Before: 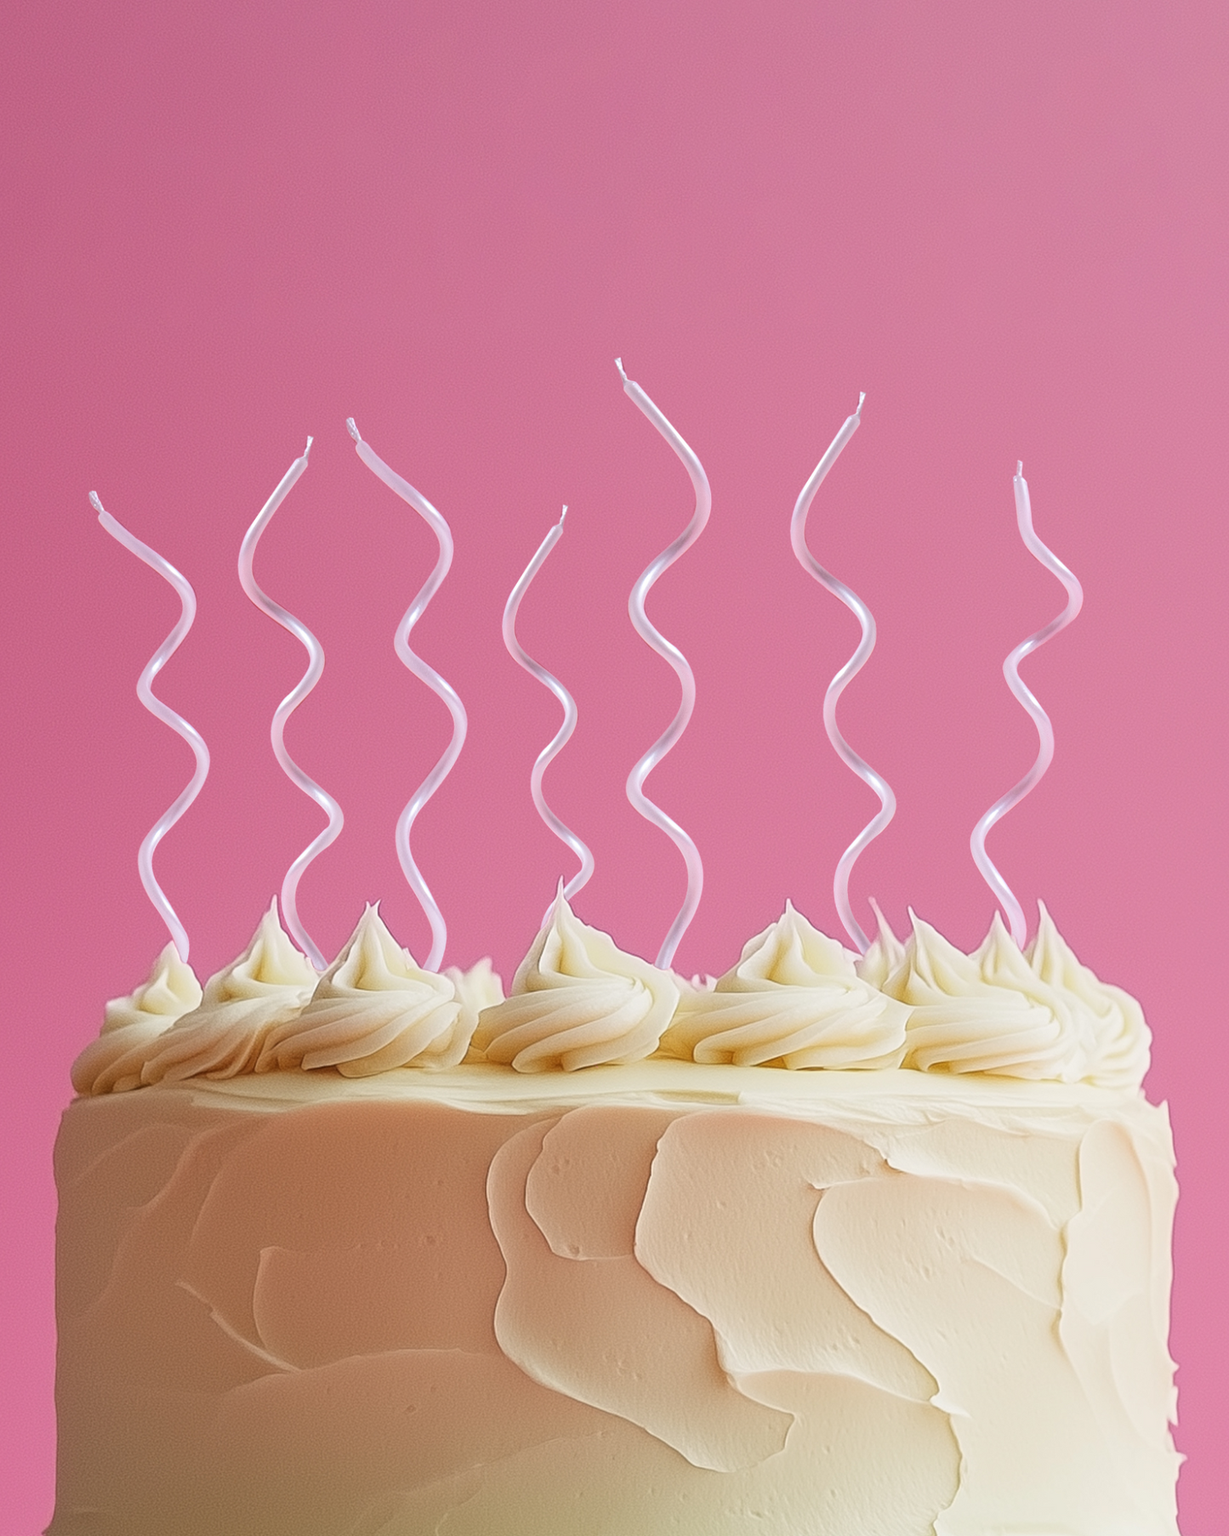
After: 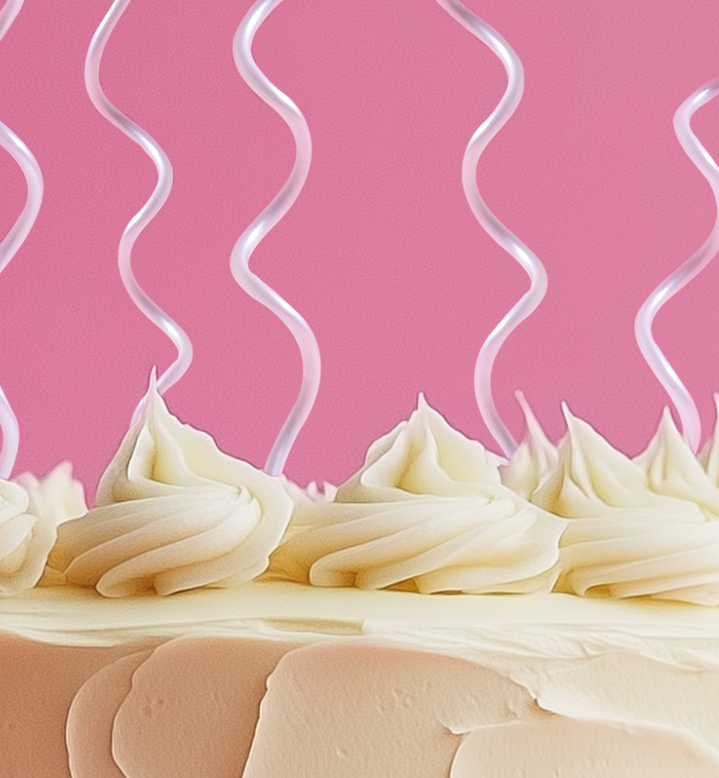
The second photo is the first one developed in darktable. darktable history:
tone equalizer: -7 EV 0.147 EV, -6 EV 0.608 EV, -5 EV 1.13 EV, -4 EV 1.29 EV, -3 EV 1.14 EV, -2 EV 0.6 EV, -1 EV 0.149 EV
crop: left 35.075%, top 36.773%, right 15.101%, bottom 20.097%
